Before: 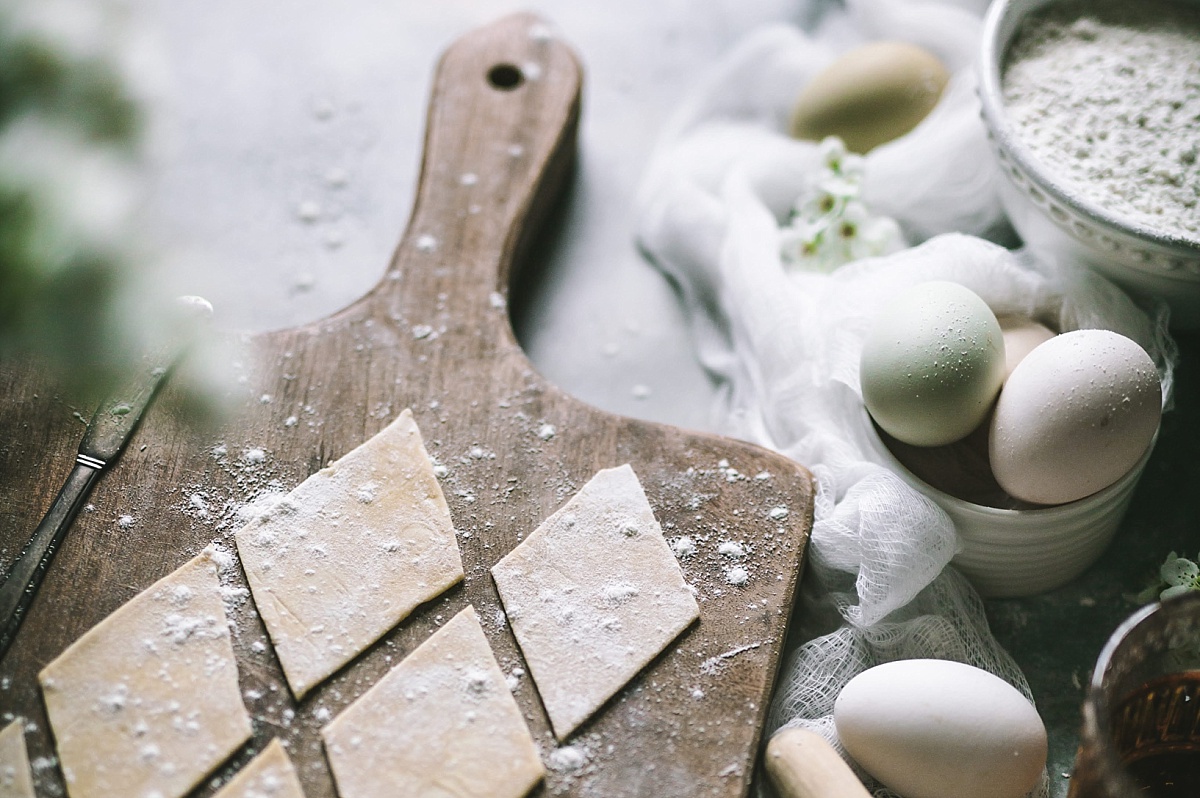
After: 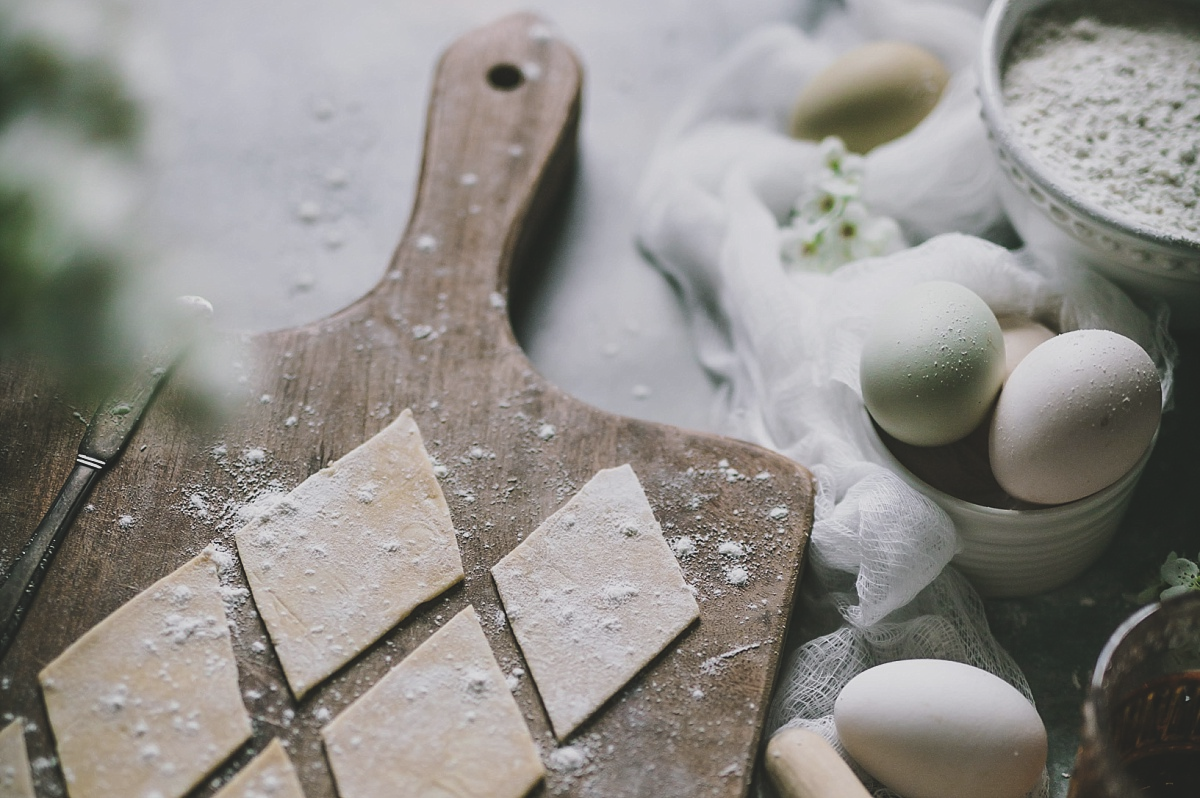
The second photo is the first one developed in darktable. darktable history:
tone equalizer: on, module defaults
exposure: black level correction -0.015, exposure -0.5 EV, compensate highlight preservation false
